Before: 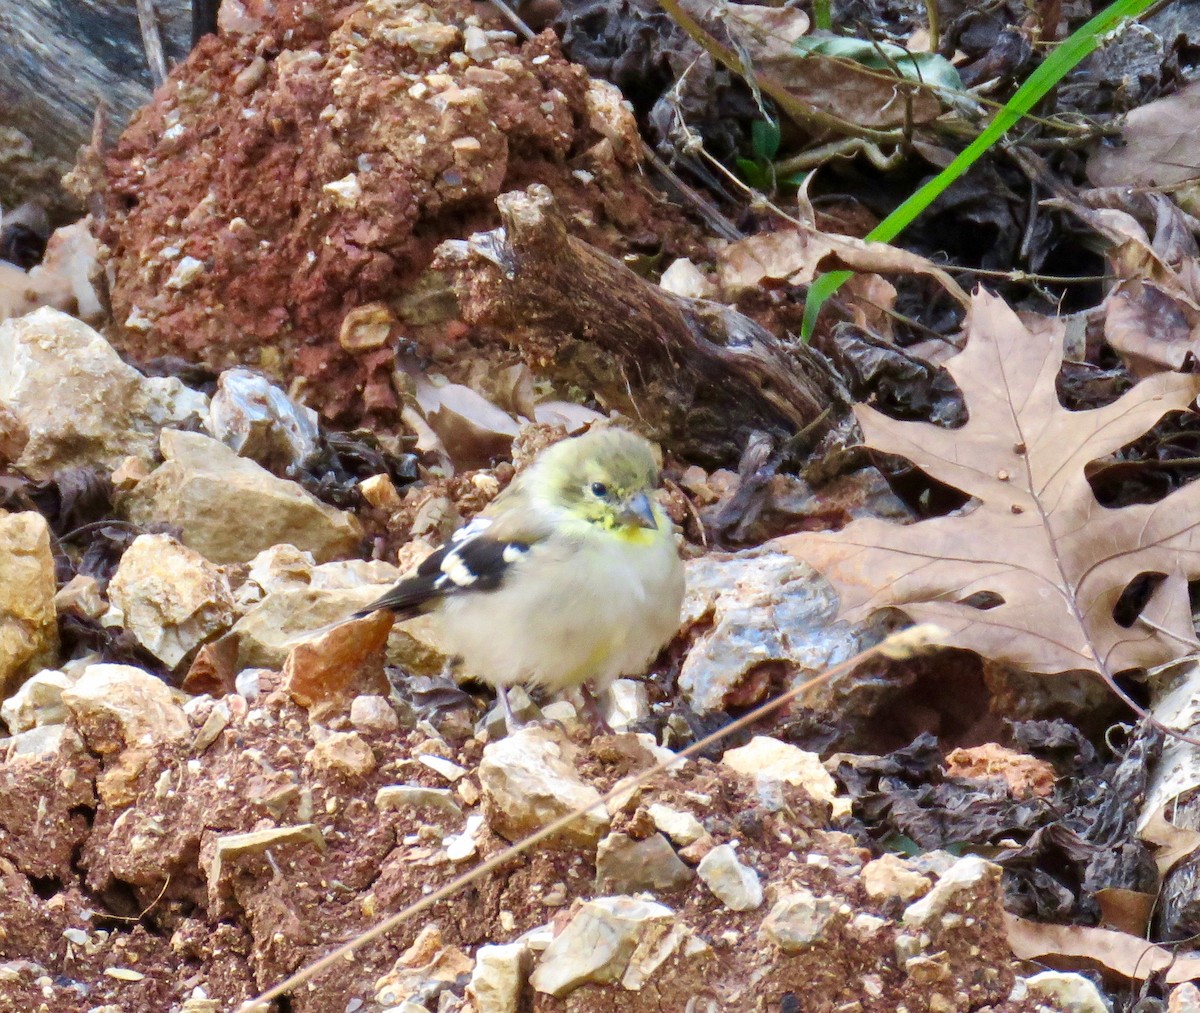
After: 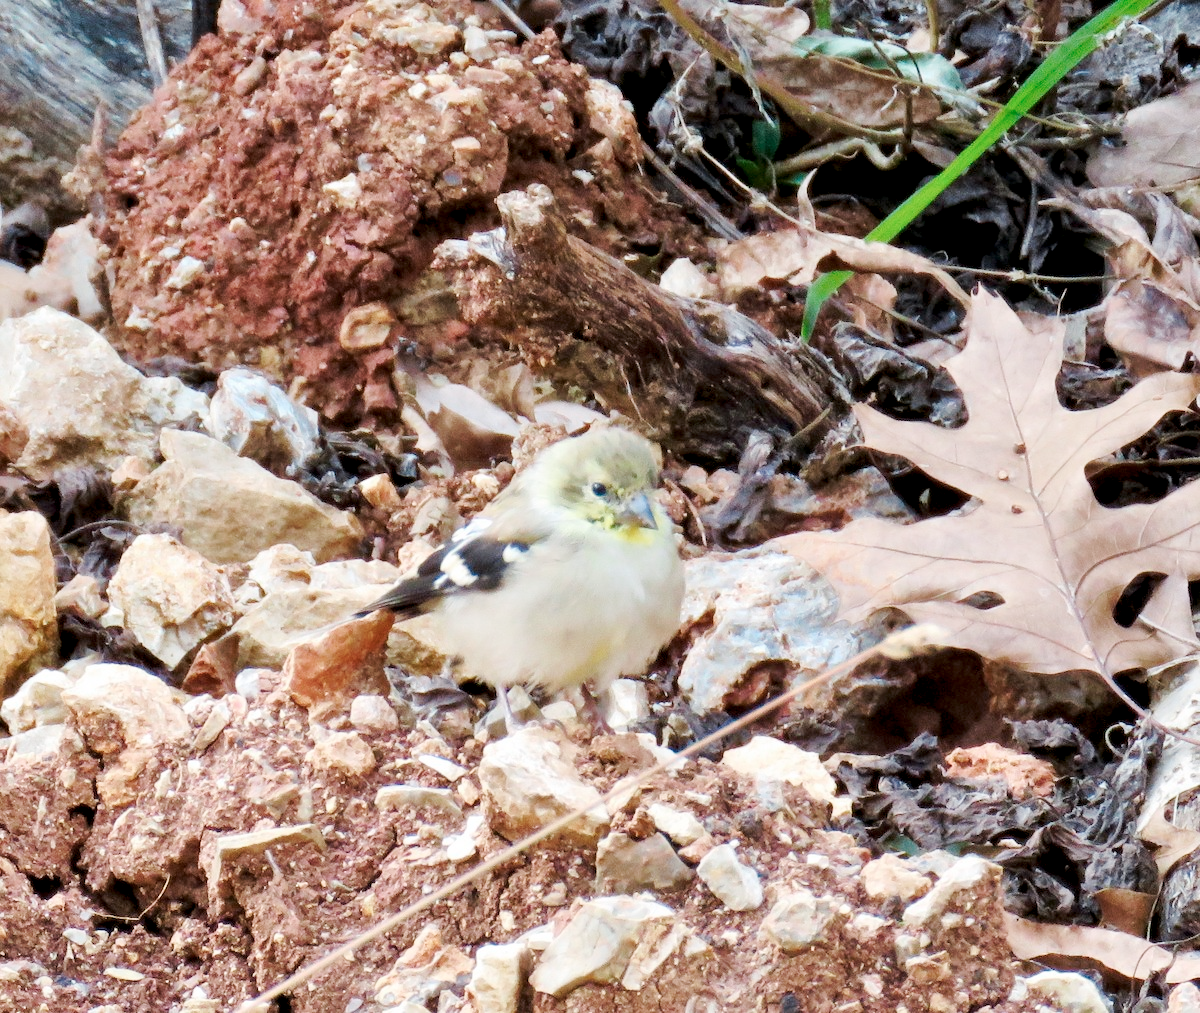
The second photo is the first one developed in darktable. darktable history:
tone curve: curves: ch0 [(0, 0) (0.003, 0.003) (0.011, 0.014) (0.025, 0.031) (0.044, 0.055) (0.069, 0.086) (0.1, 0.124) (0.136, 0.168) (0.177, 0.22) (0.224, 0.278) (0.277, 0.344) (0.335, 0.426) (0.399, 0.515) (0.468, 0.597) (0.543, 0.672) (0.623, 0.746) (0.709, 0.815) (0.801, 0.881) (0.898, 0.939) (1, 1)], preserve colors none
color look up table: target L [61.78, 42.8, 31.91, 100, 80.69, 61.46, 57.56, 50.79, 42.93, 44.91, 37.06, 26.64, 71.04, 58.9, 50.92, 49, 35.24, 25.32, 23.83, 8.1, 62.04, 47.07, 42.45, 26.98, 0 ×25], target a [-14.55, -28.26, -6.985, -0.001, 0.155, 20.01, 18.49, 34.58, -0.215, 42.44, 42.16, 12.09, -0.905, -0.454, 3.547, 41.11, -0.814, 18.34, 2.397, -0.042, -27.69, -25.74, -6.425, -0.549, 0 ×25], target b [43.59, 21.98, 15.91, 0.014, 0.748, 50.62, 12.64, 38.85, 0.069, 14.53, 21.59, 12.8, 0.042, -0.648, -18.36, -9.378, -32.7, -11.09, -32.78, 0.011, -4.415, -21.5, -19.85, -0.466, 0 ×25], num patches 24
